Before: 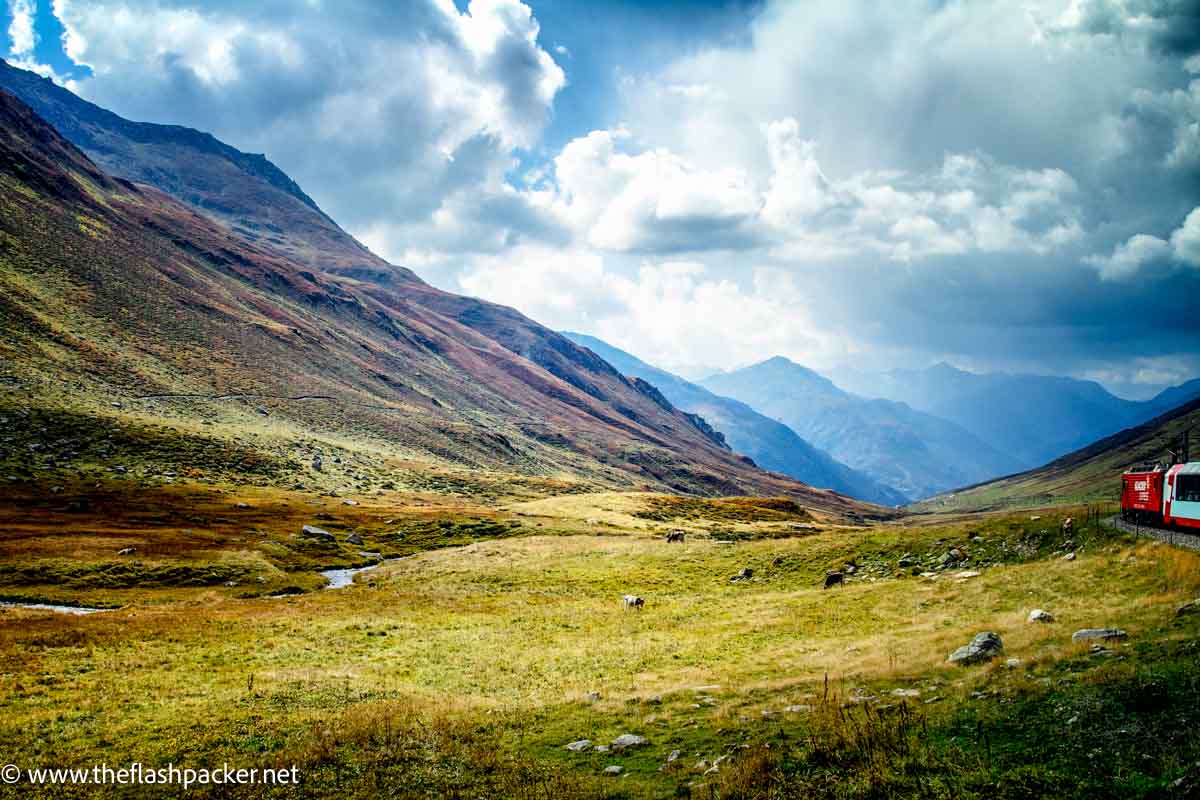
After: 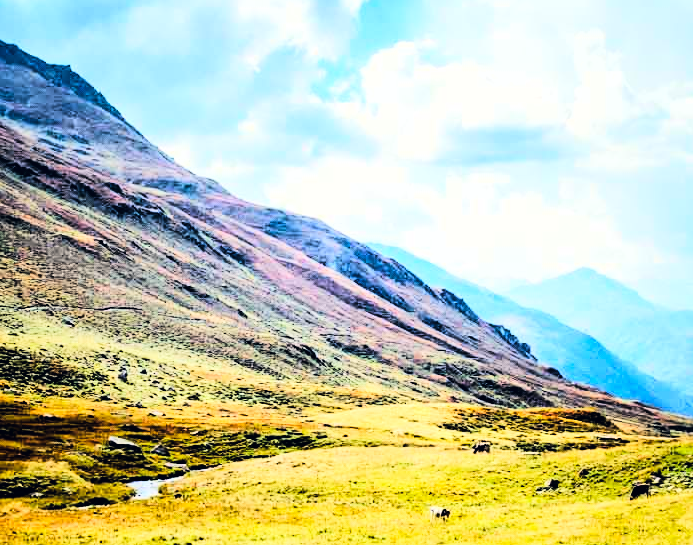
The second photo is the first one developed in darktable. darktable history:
tone curve: curves: ch0 [(0, 0) (0.16, 0.055) (0.506, 0.762) (1, 1.024)], color space Lab, linked channels, preserve colors none
crop: left 16.202%, top 11.208%, right 26.045%, bottom 20.557%
color correction: highlights a* 0.207, highlights b* 2.7, shadows a* -0.874, shadows b* -4.78
